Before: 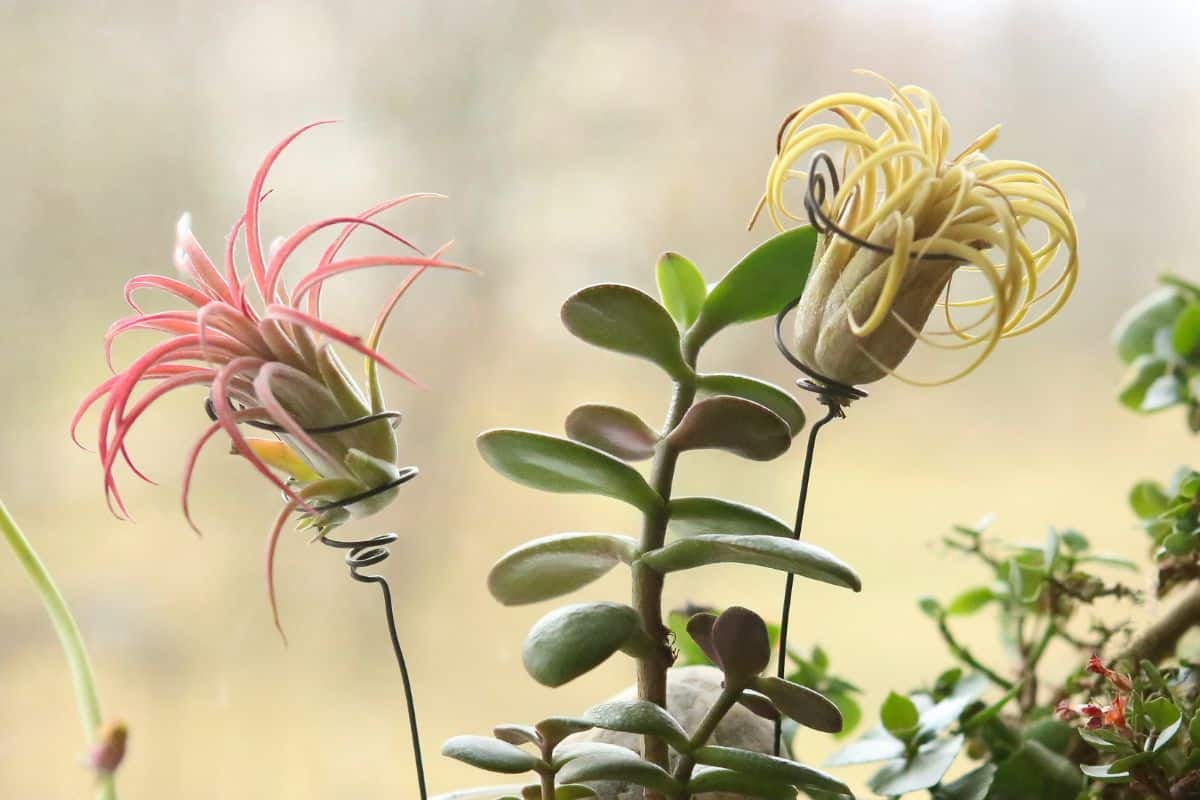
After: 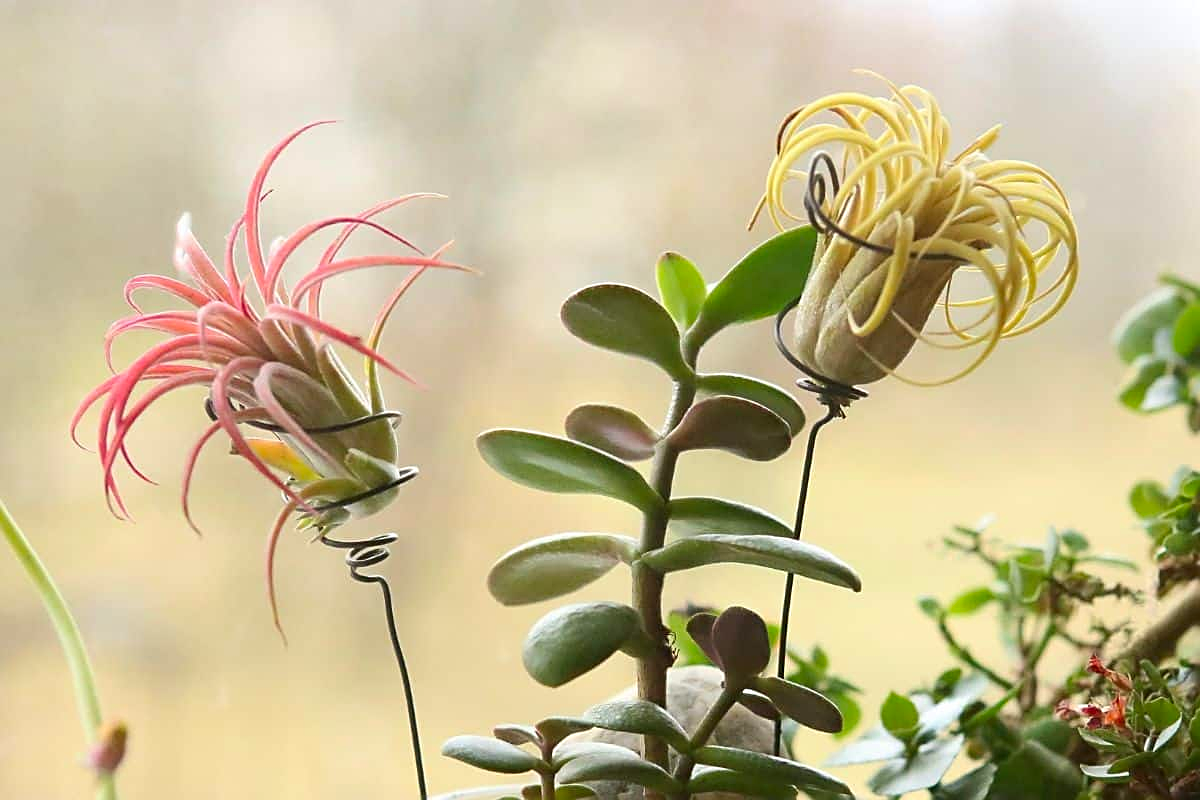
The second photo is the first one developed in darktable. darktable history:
contrast brightness saturation: contrast 0.04, saturation 0.16
sharpen: on, module defaults
